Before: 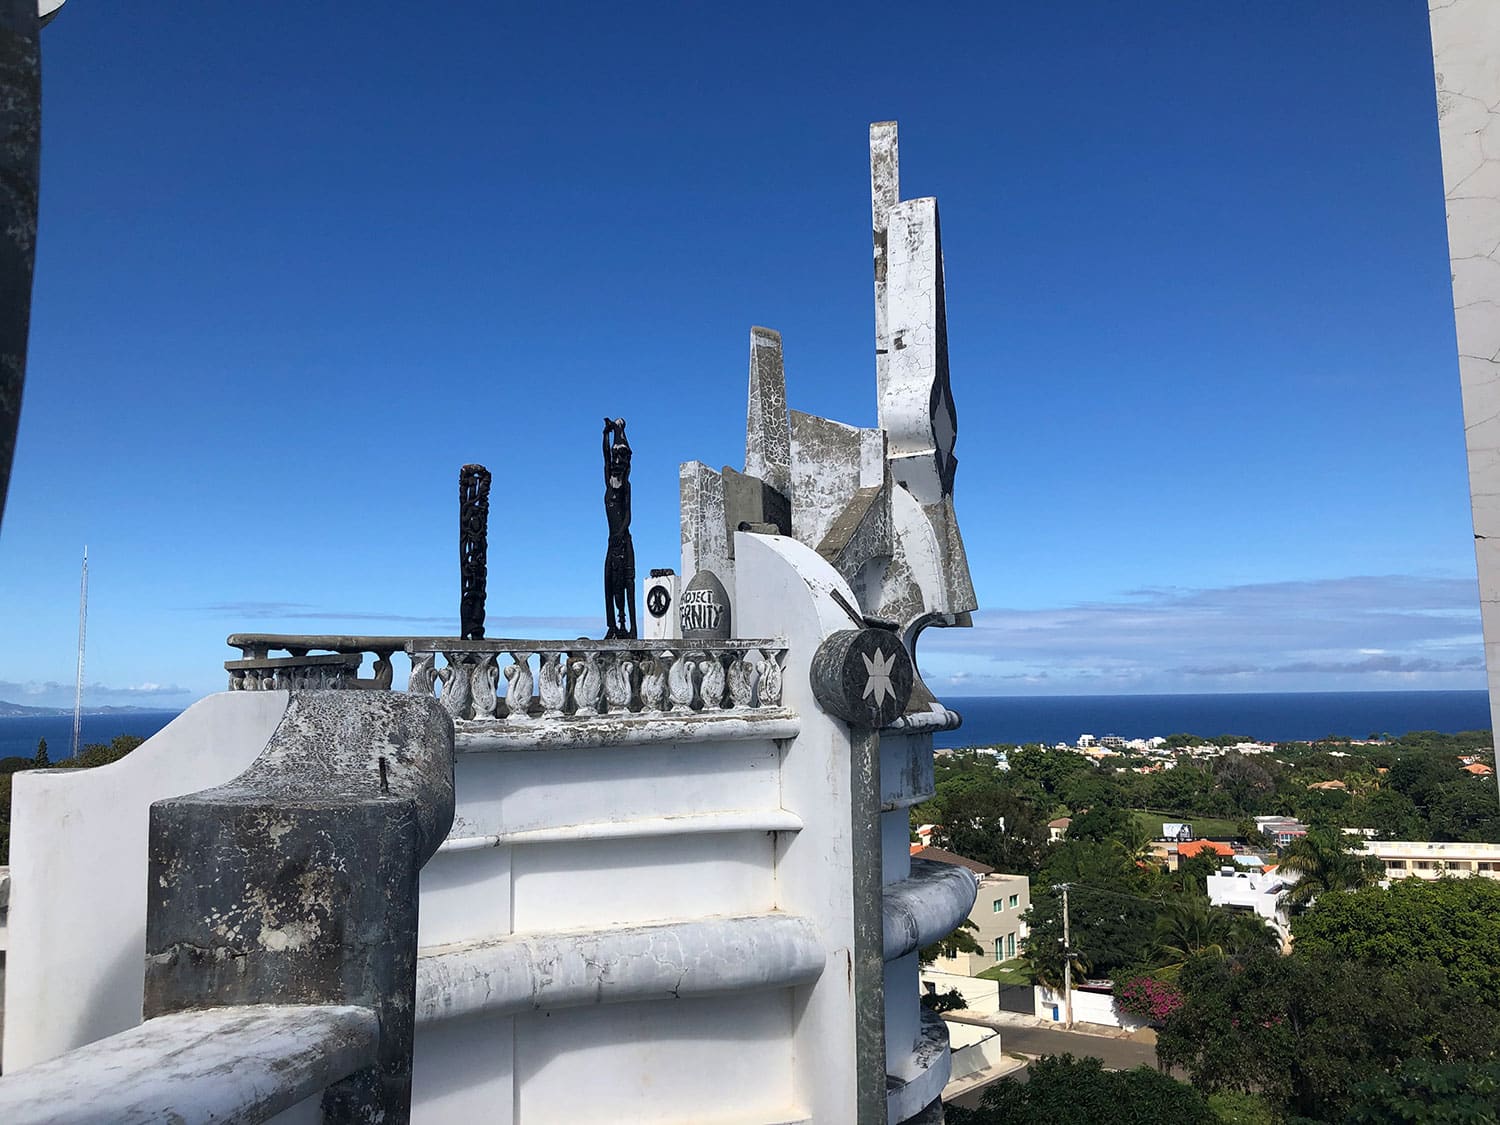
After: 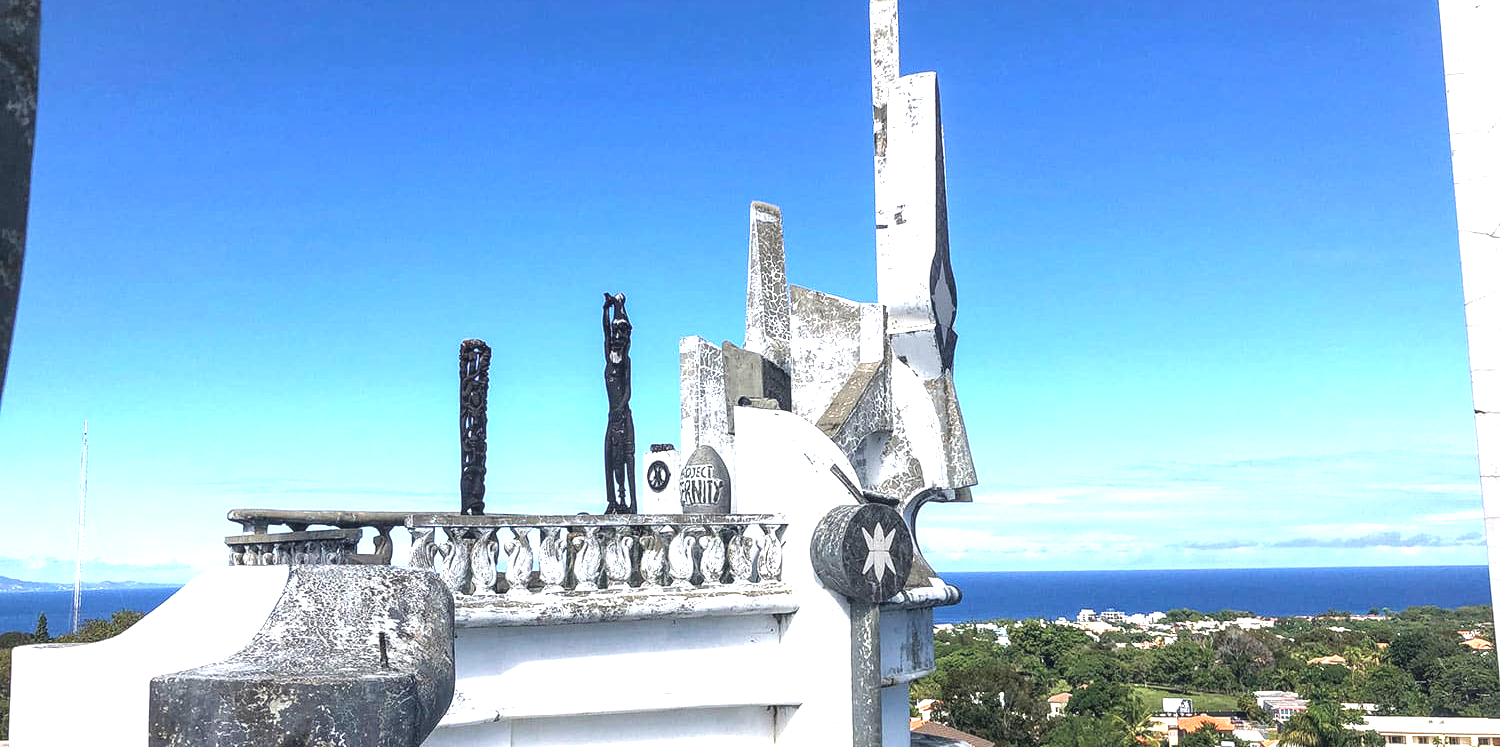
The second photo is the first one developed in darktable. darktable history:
crop: top 11.152%, bottom 22.373%
exposure: black level correction -0.002, exposure 1.346 EV, compensate exposure bias true, compensate highlight preservation false
local contrast: on, module defaults
